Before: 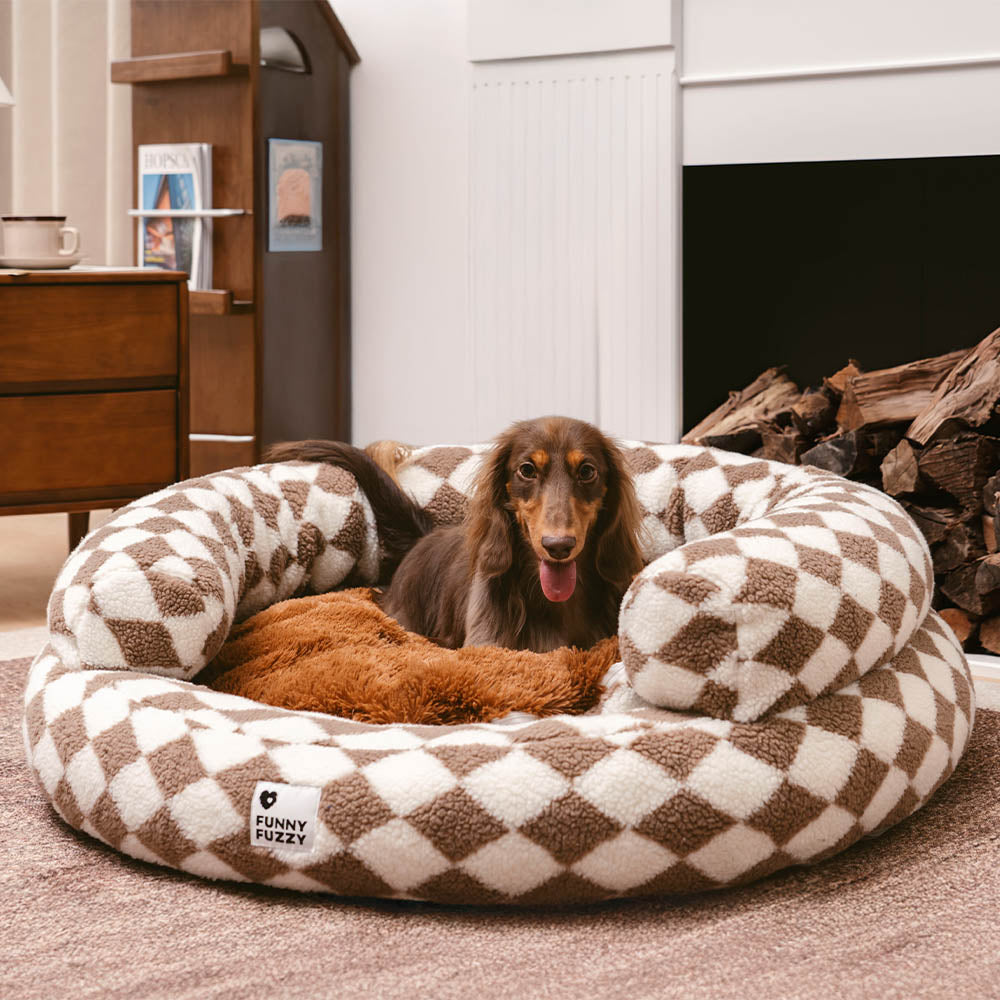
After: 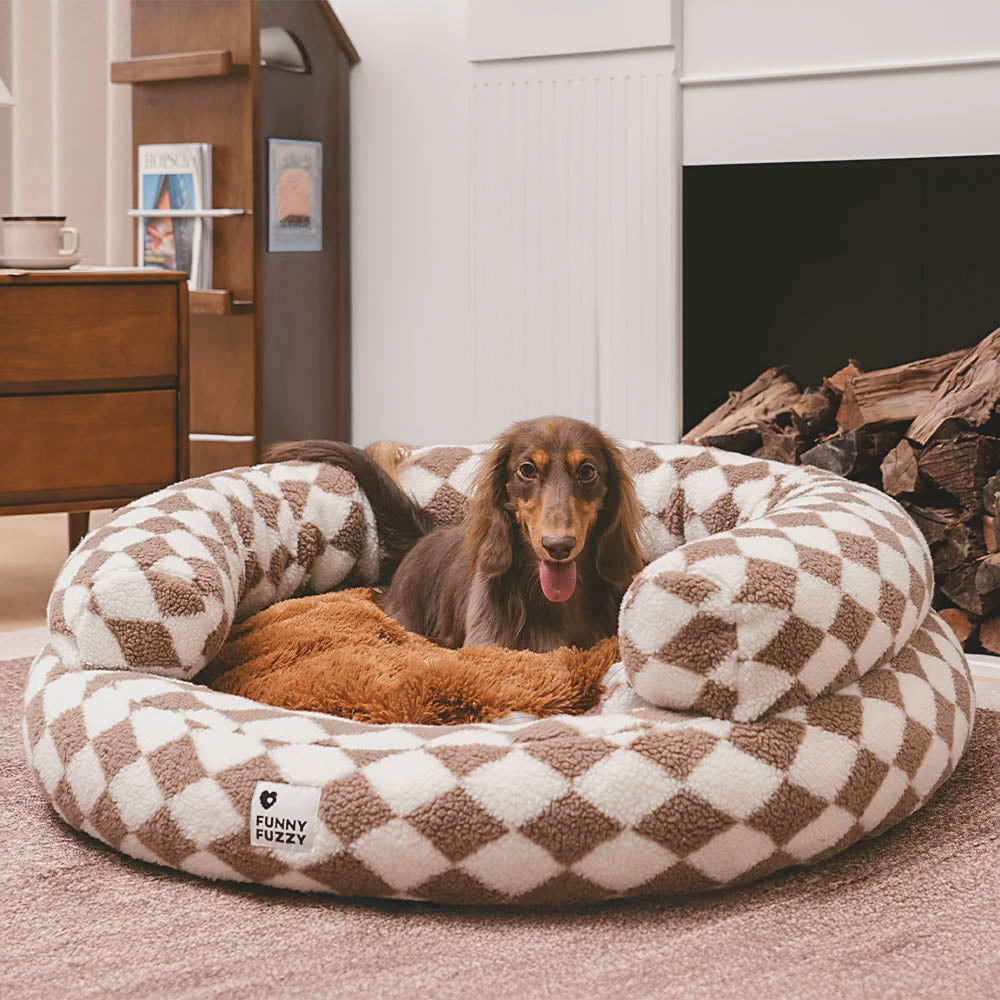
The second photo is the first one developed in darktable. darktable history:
sharpen: radius 1.864, amount 0.398, threshold 1.271
contrast brightness saturation: contrast -0.15, brightness 0.05, saturation -0.12
